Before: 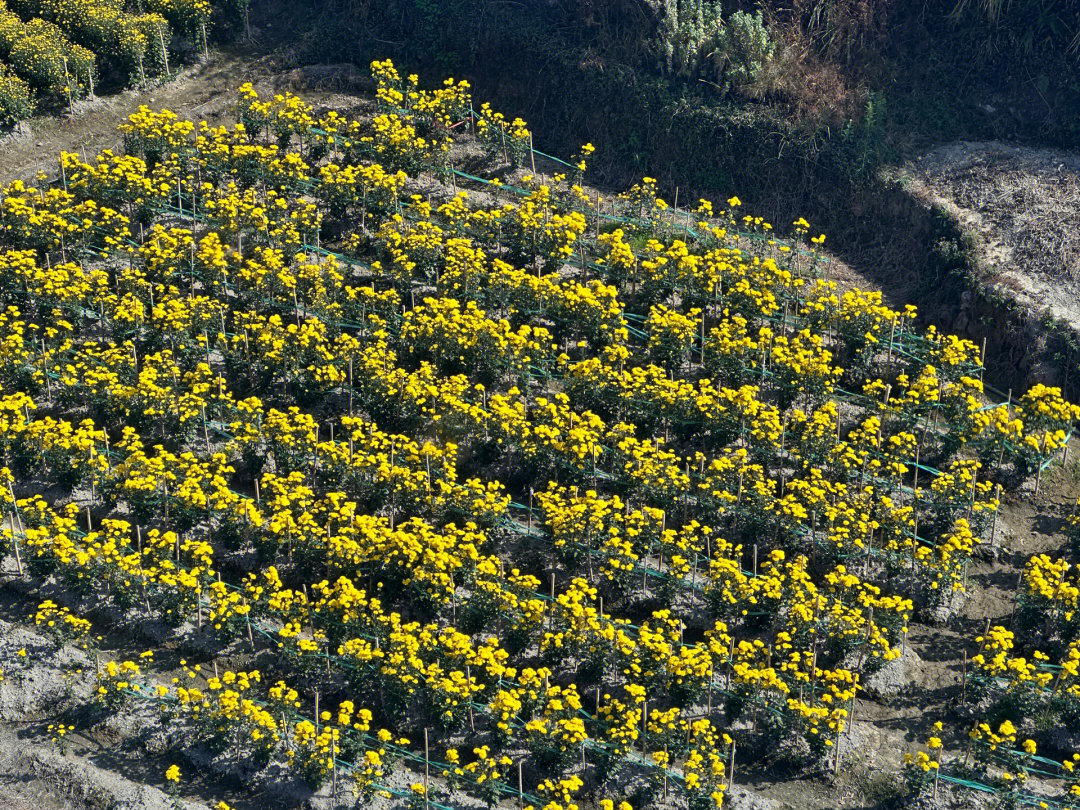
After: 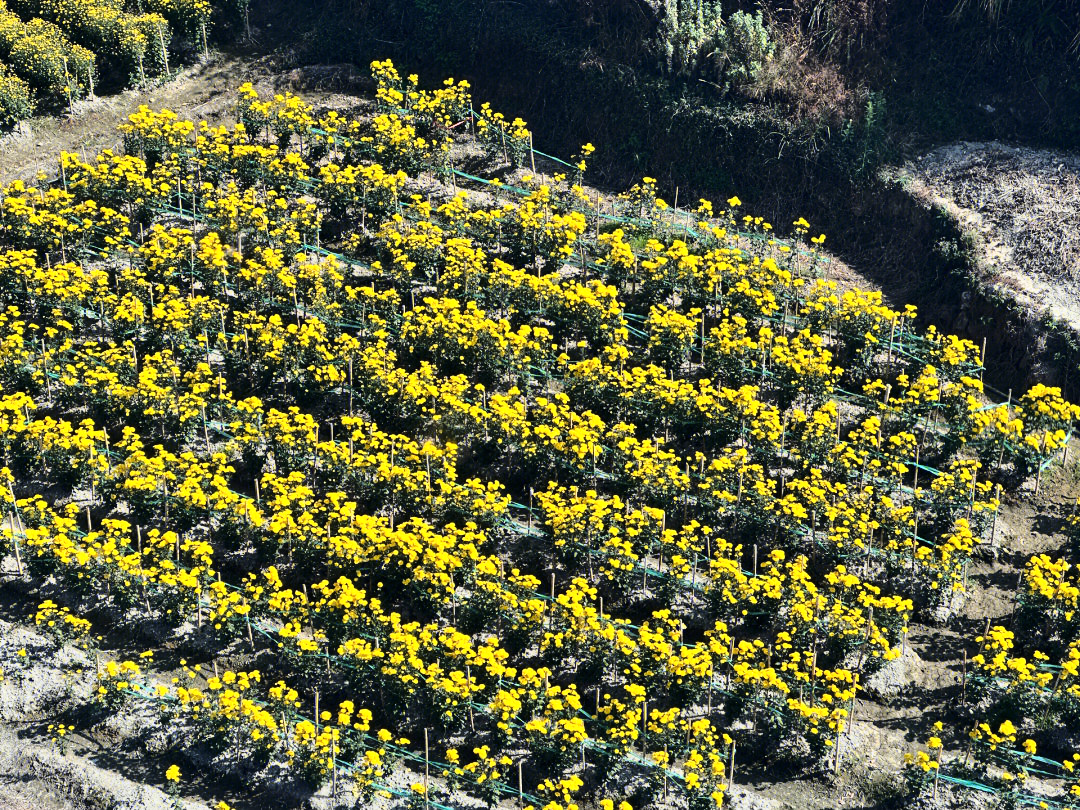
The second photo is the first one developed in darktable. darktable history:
base curve: curves: ch0 [(0, 0) (0.04, 0.03) (0.133, 0.232) (0.448, 0.748) (0.843, 0.968) (1, 1)]
